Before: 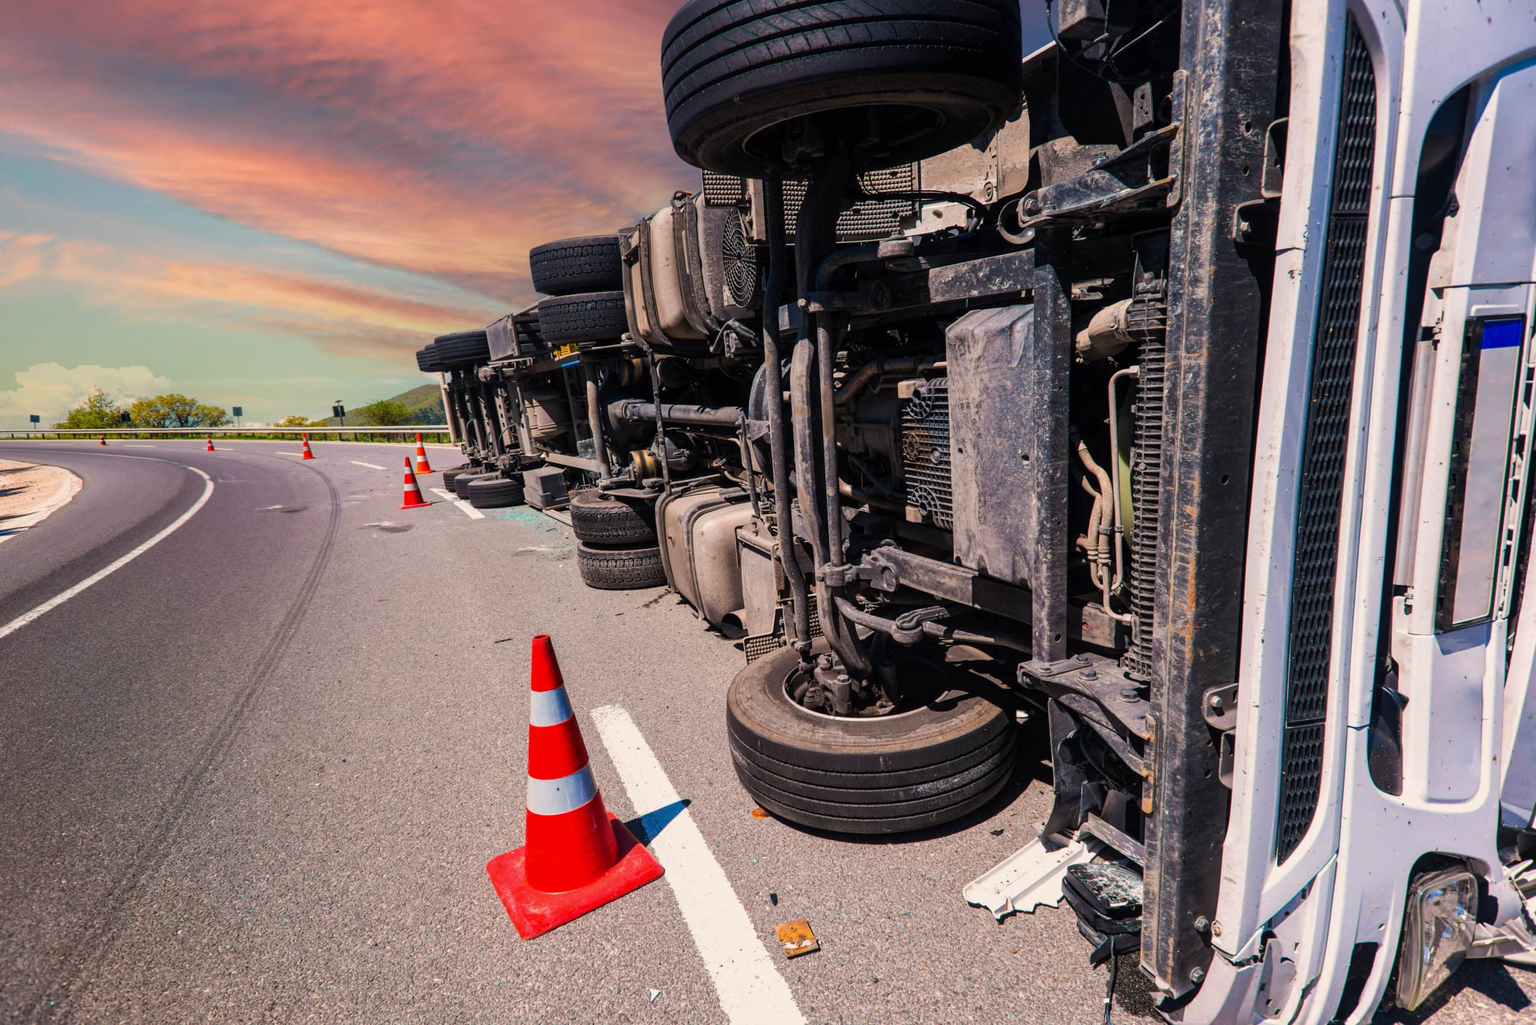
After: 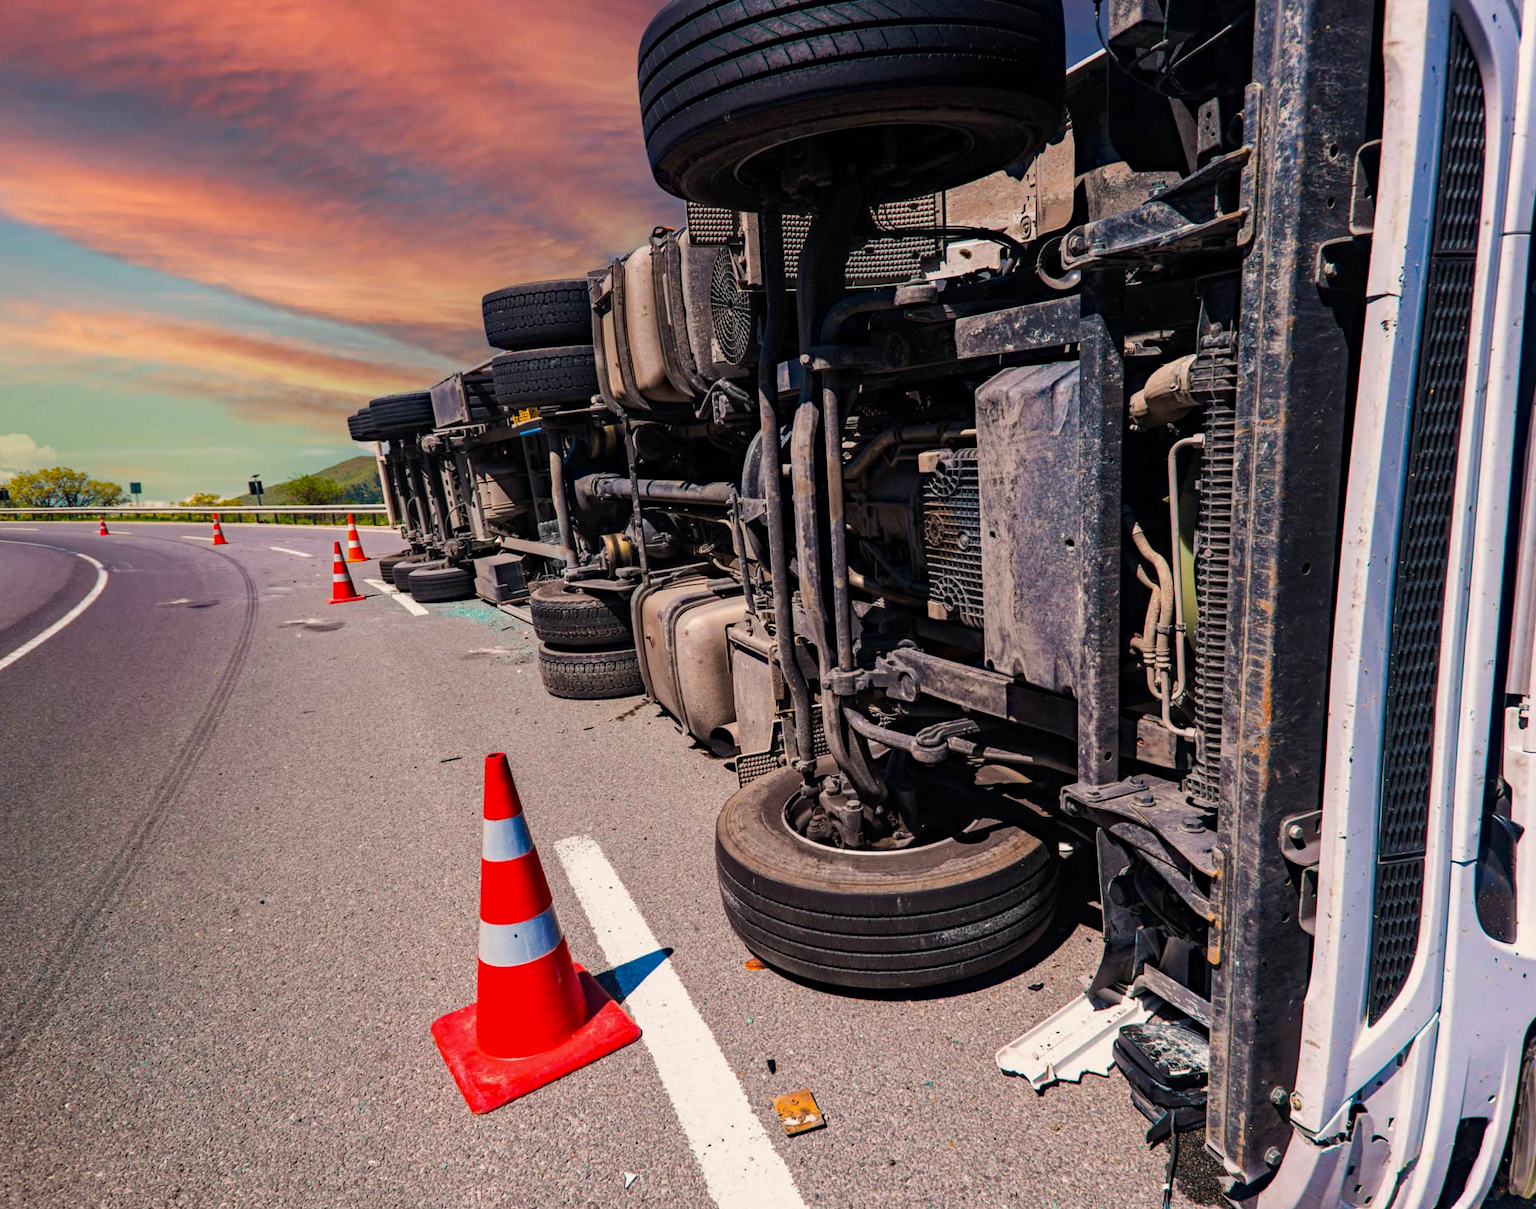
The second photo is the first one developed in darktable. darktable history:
haze removal: strength 0.29, distance 0.25, compatibility mode true, adaptive false
crop: left 8.026%, right 7.374%
